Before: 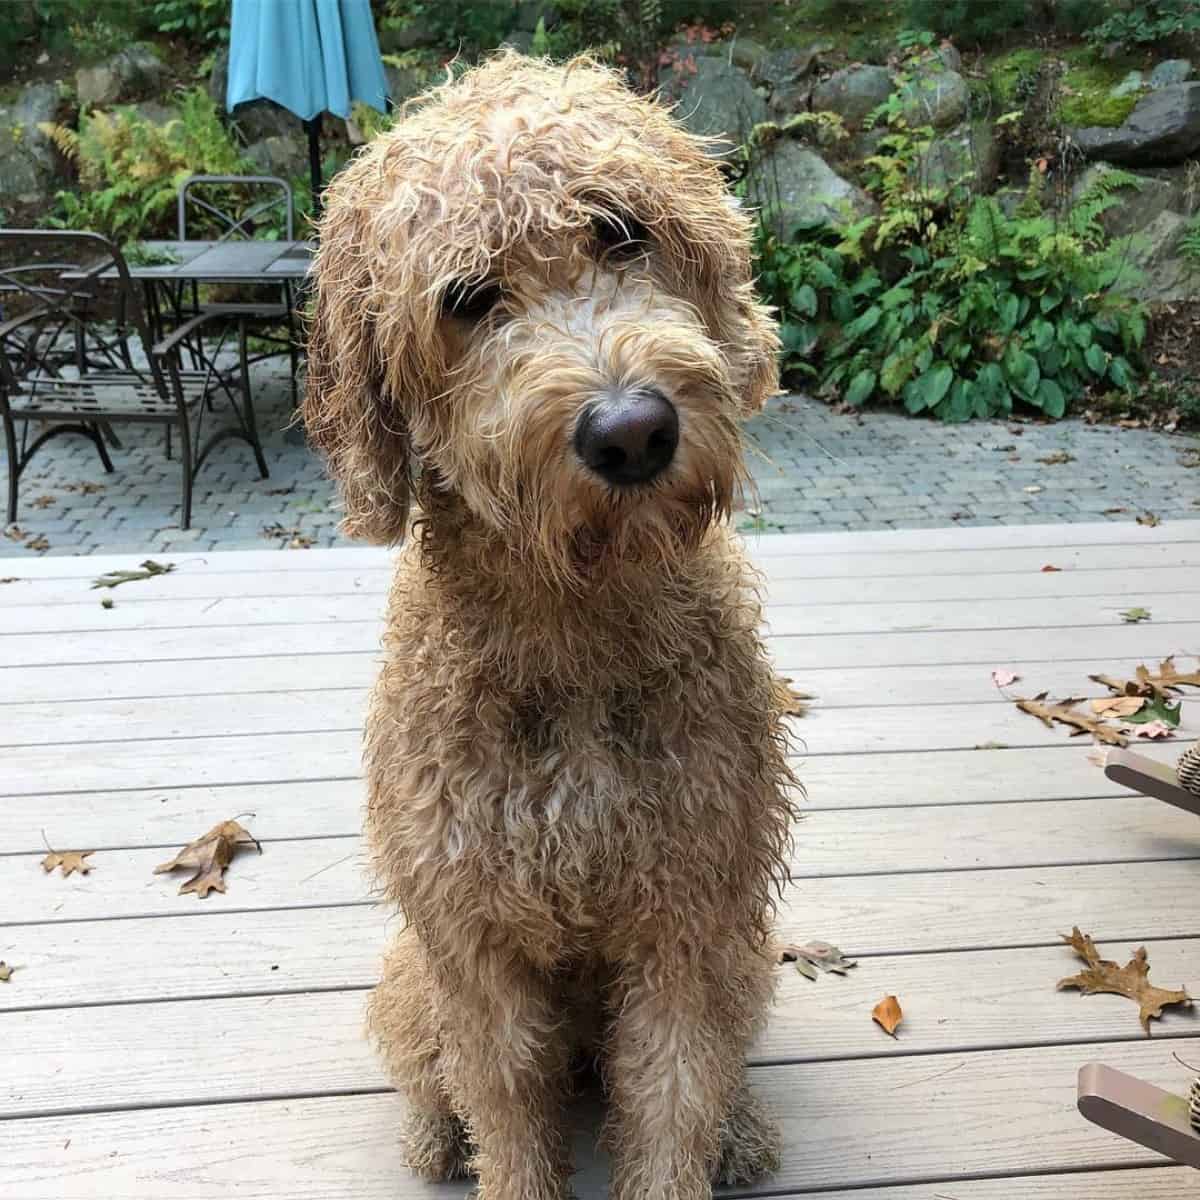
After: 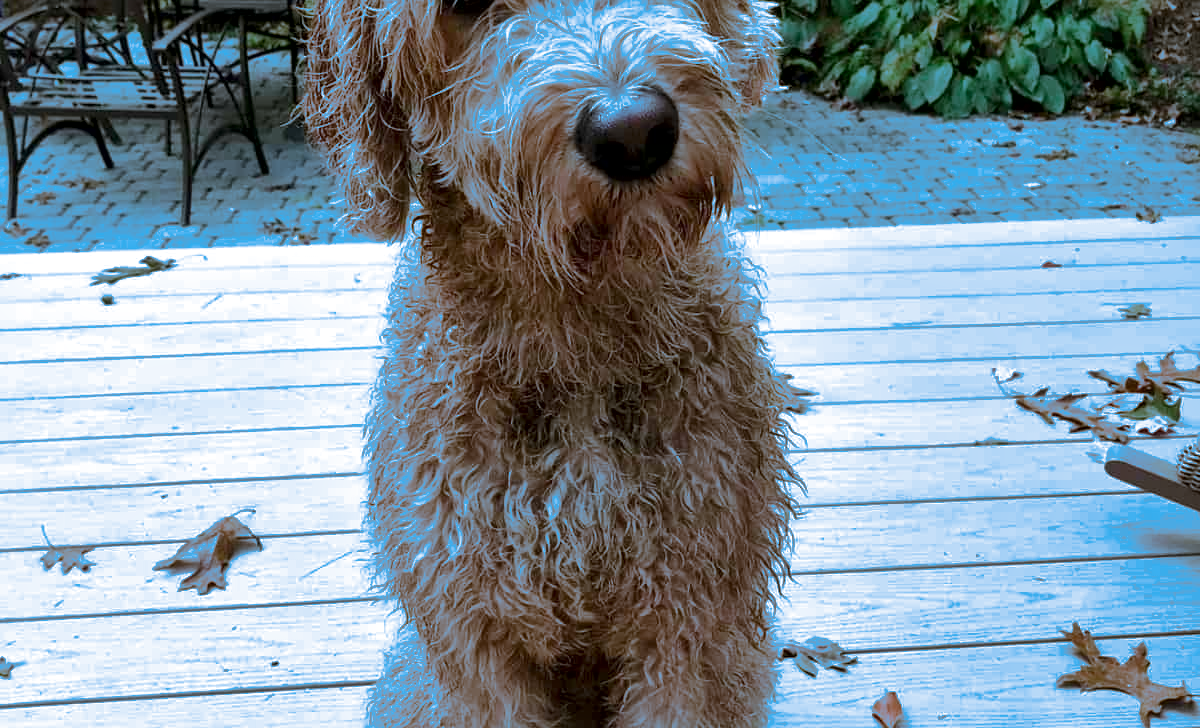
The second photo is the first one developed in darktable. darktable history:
local contrast: mode bilateral grid, contrast 25, coarseness 47, detail 151%, midtone range 0.2
contrast brightness saturation: saturation 0.13
crop and rotate: top 25.357%, bottom 13.942%
split-toning: shadows › hue 220°, shadows › saturation 0.64, highlights › hue 220°, highlights › saturation 0.64, balance 0, compress 5.22%
